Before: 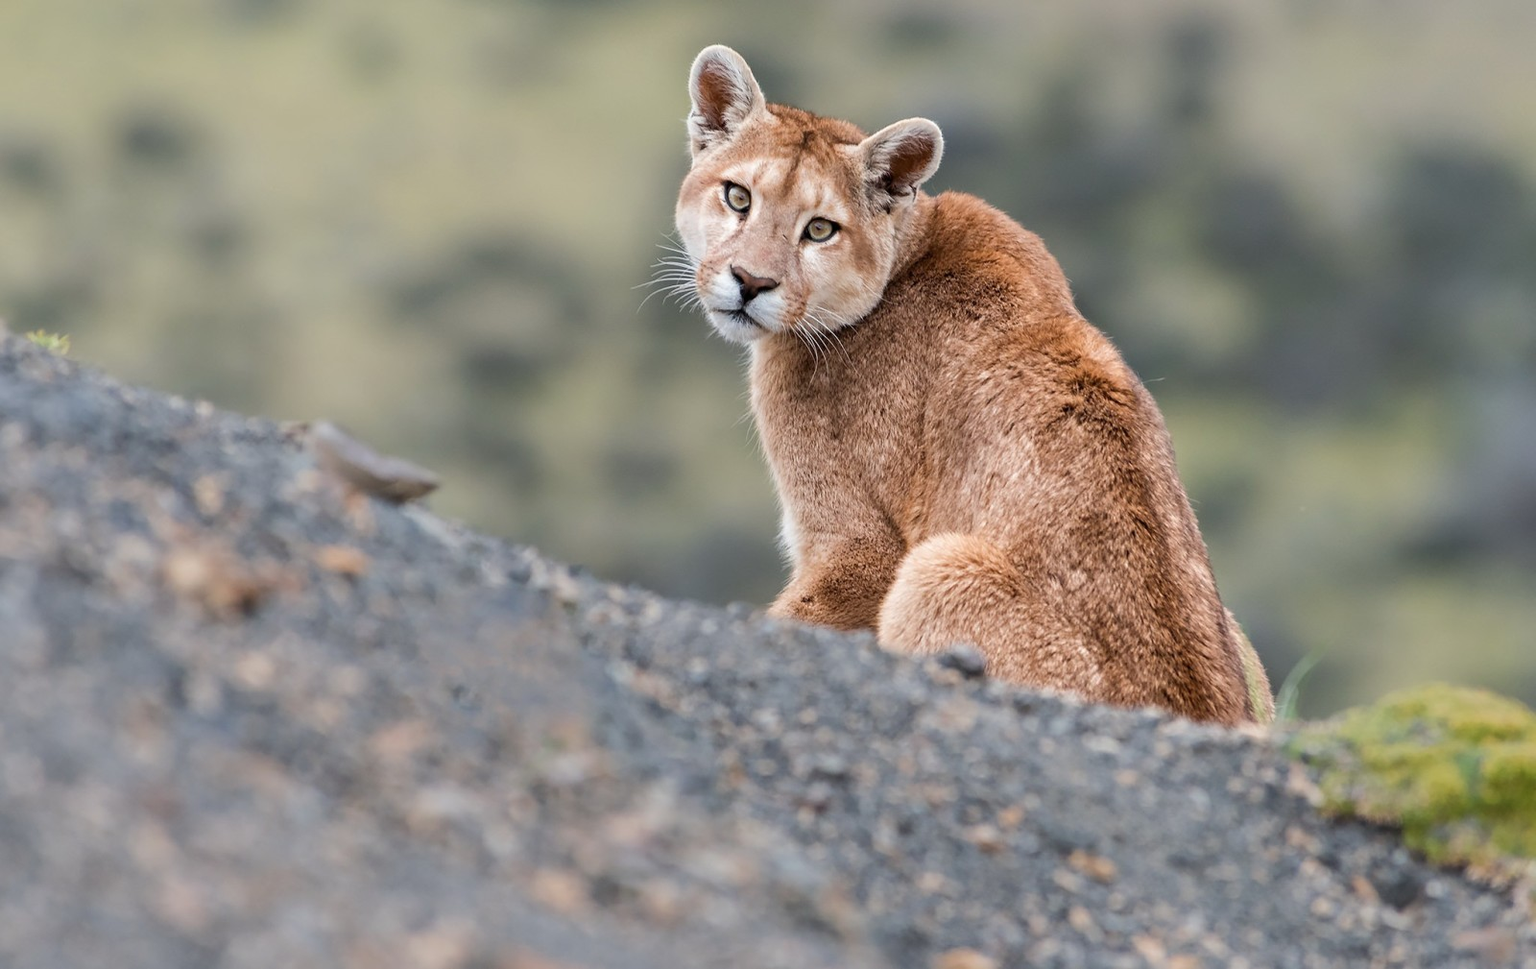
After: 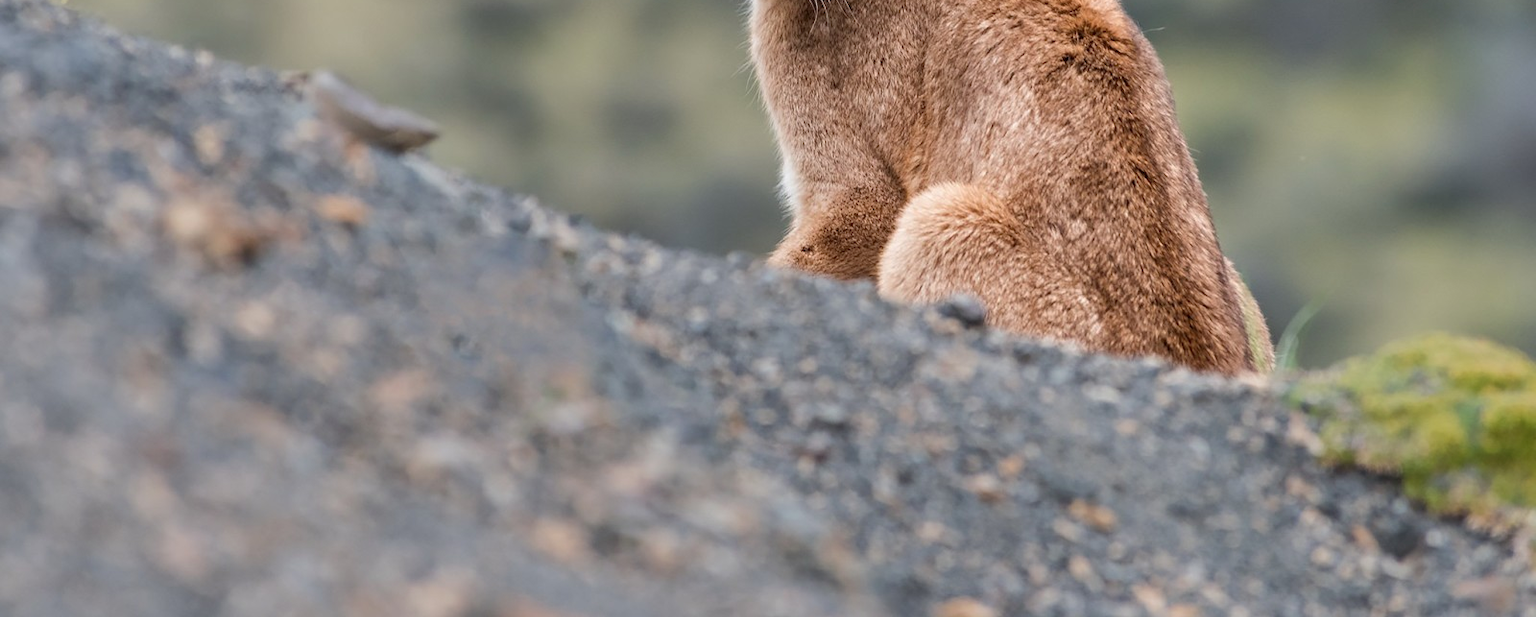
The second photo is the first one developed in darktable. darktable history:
crop and rotate: top 36.204%
shadows and highlights: soften with gaussian
